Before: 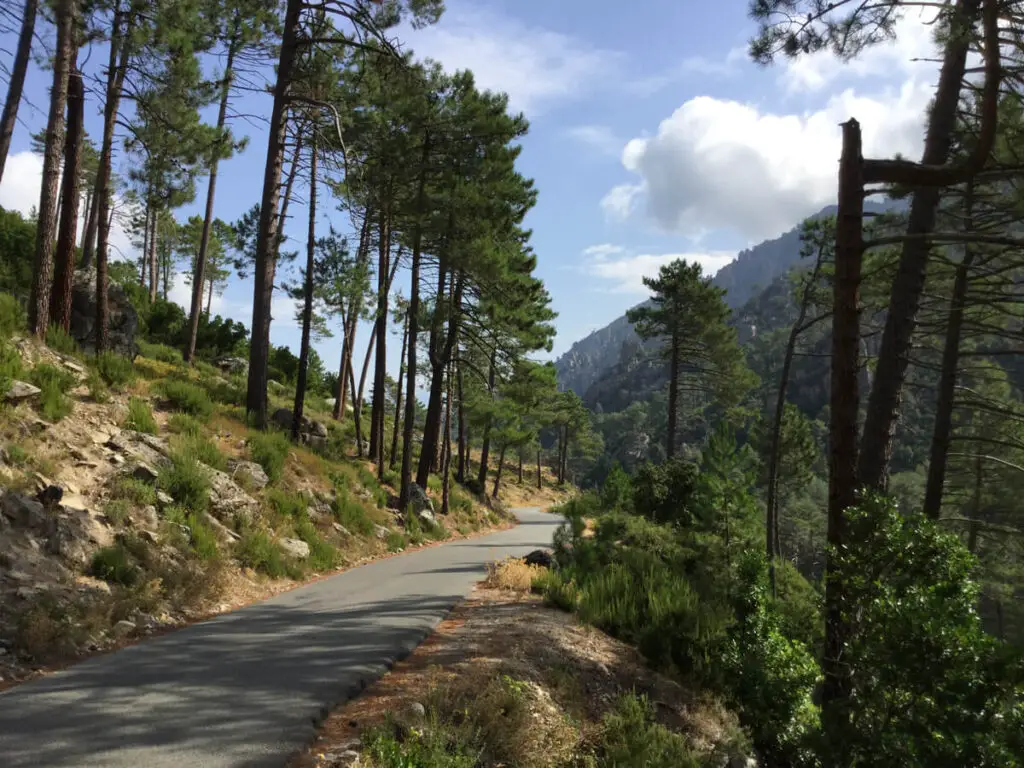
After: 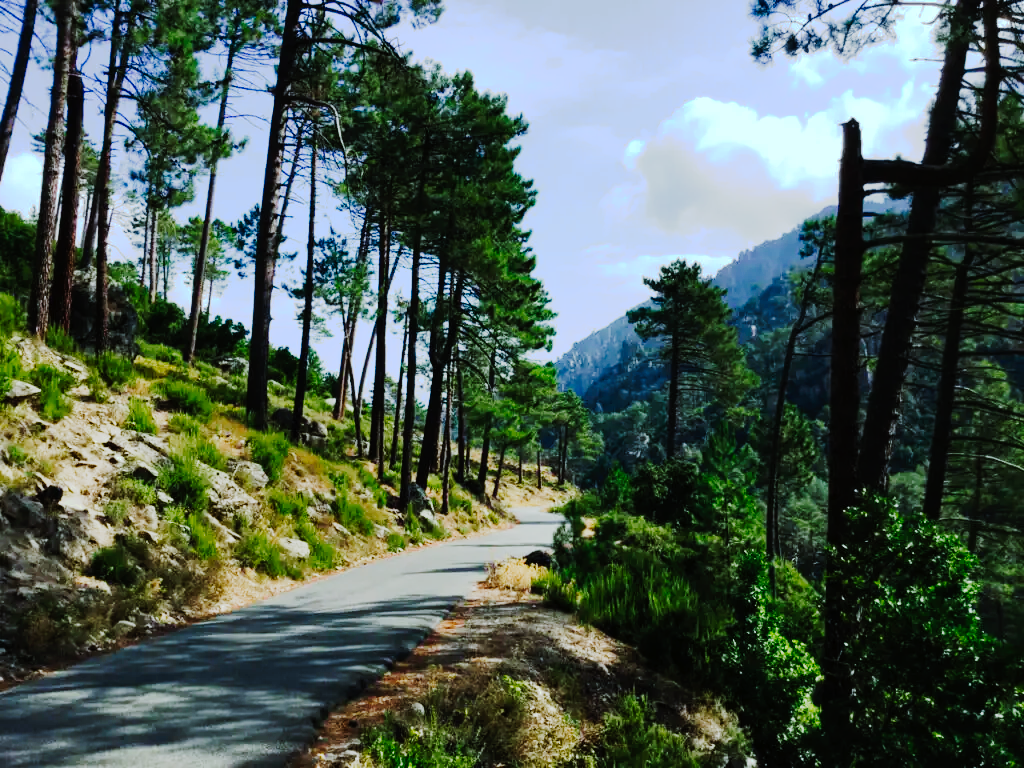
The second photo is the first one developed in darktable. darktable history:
tone curve: curves: ch0 [(0, 0) (0.003, 0.001) (0.011, 0.005) (0.025, 0.009) (0.044, 0.014) (0.069, 0.019) (0.1, 0.028) (0.136, 0.039) (0.177, 0.073) (0.224, 0.134) (0.277, 0.218) (0.335, 0.343) (0.399, 0.488) (0.468, 0.608) (0.543, 0.699) (0.623, 0.773) (0.709, 0.819) (0.801, 0.852) (0.898, 0.874) (1, 1)], preserve colors none
color calibration: illuminant F (fluorescent), F source F9 (Cool White Deluxe 4150 K) – high CRI, x 0.374, y 0.373, temperature 4158.34 K
